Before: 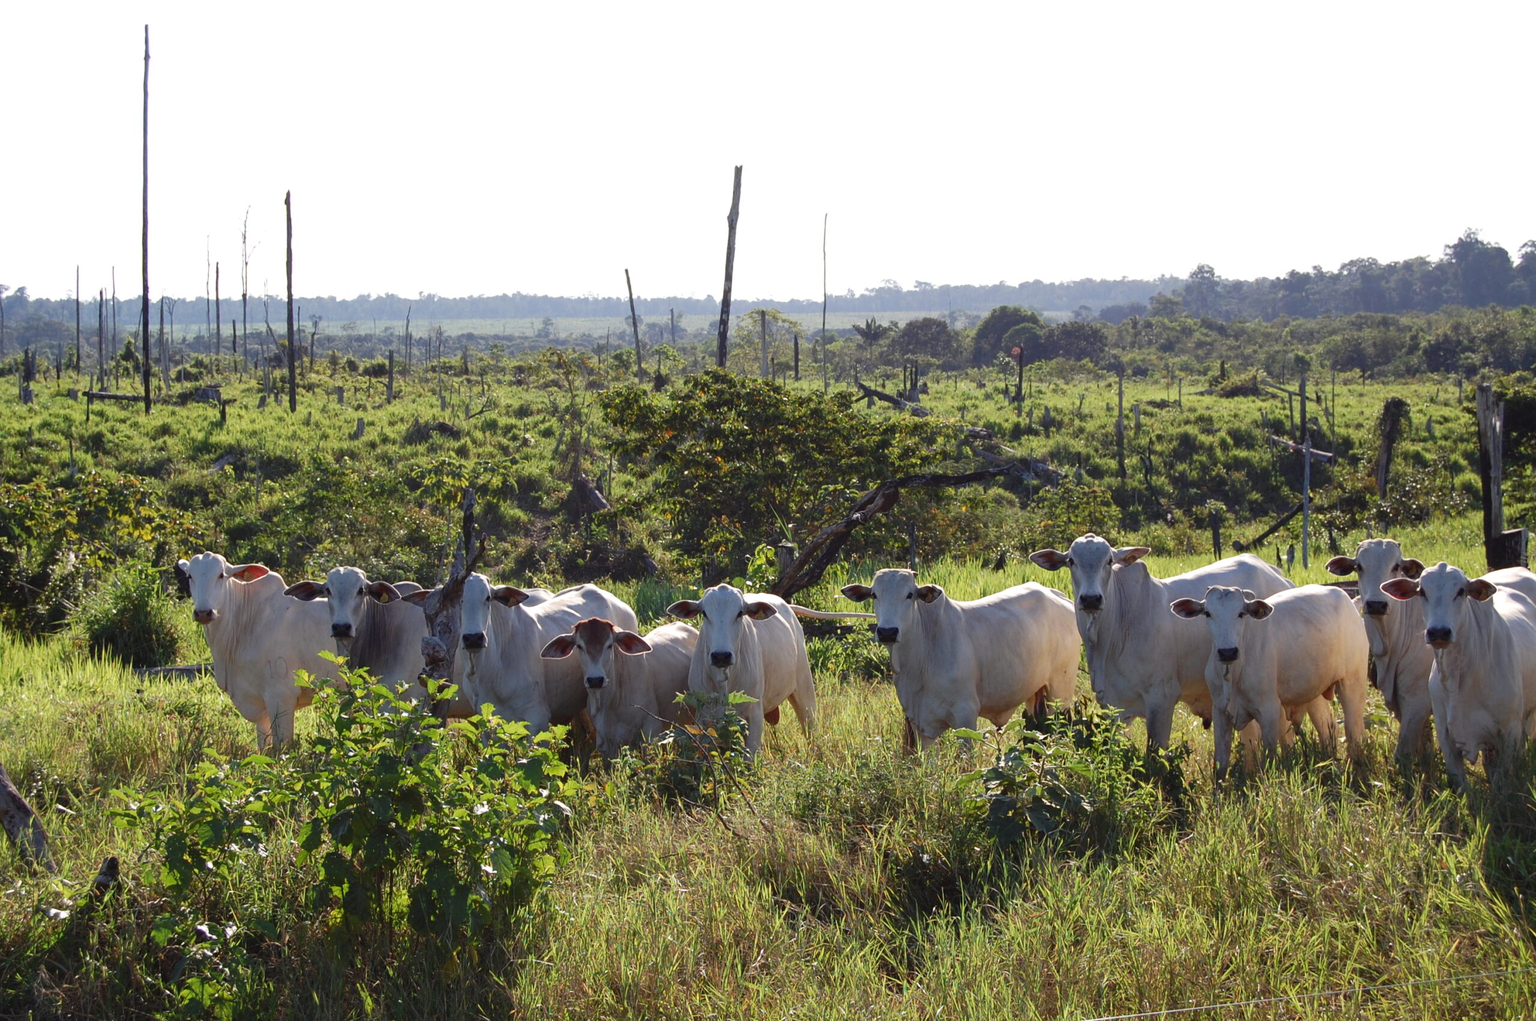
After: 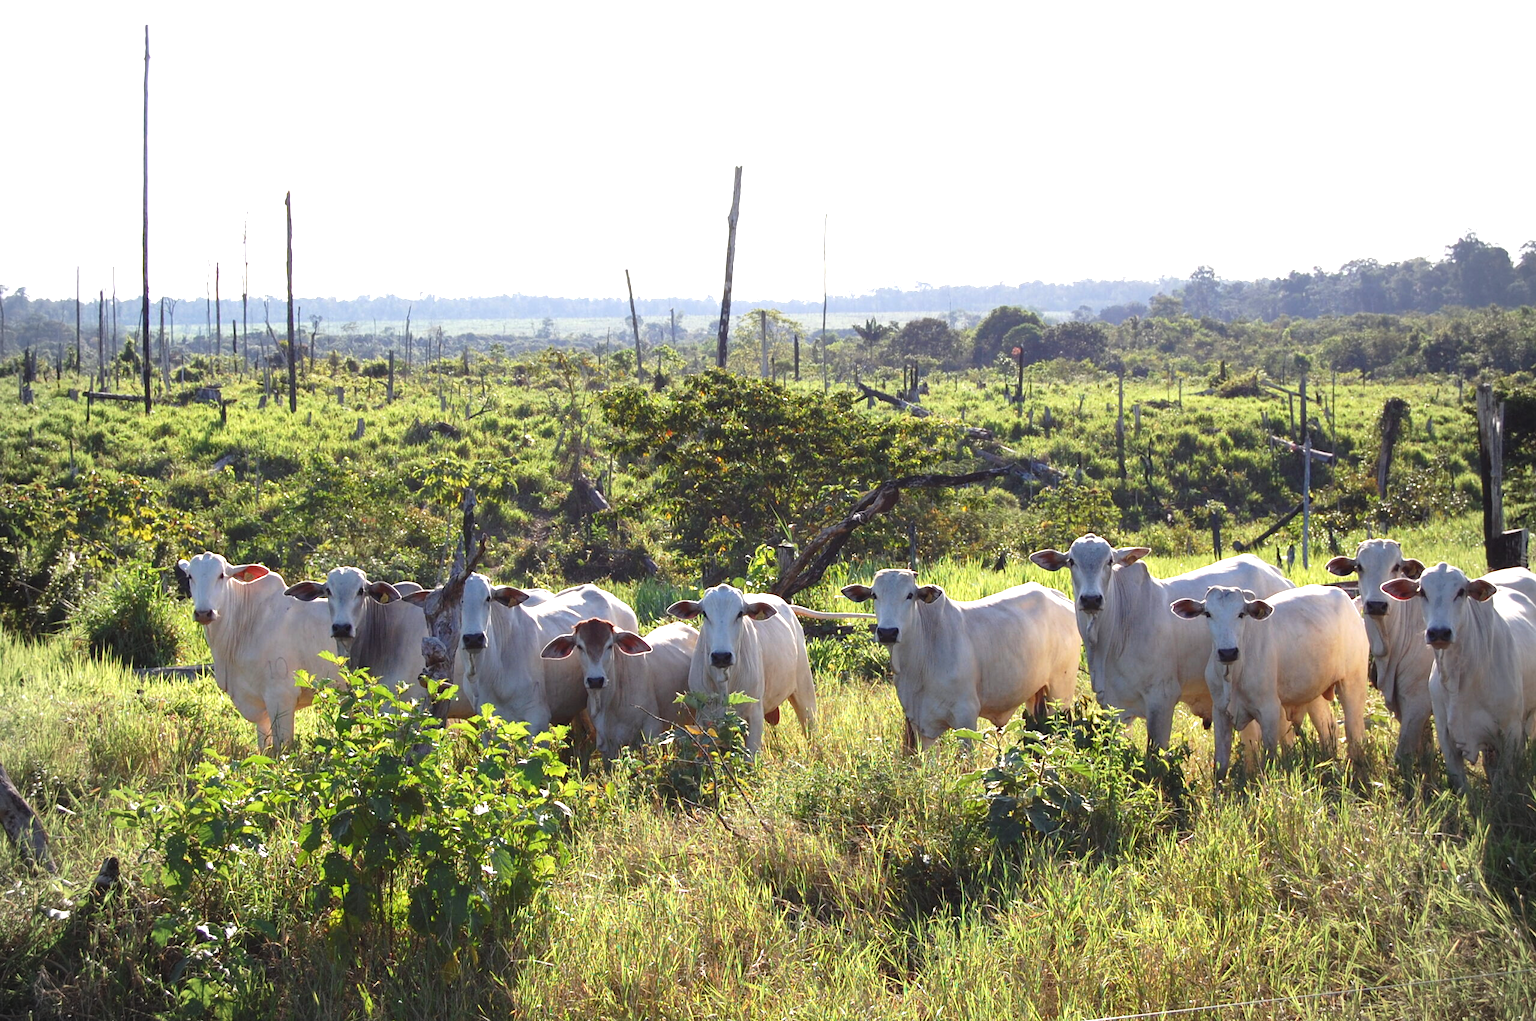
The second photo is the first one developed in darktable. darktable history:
exposure: exposure 0.781 EV, compensate highlight preservation false
vignetting: fall-off radius 45%, brightness -0.33
